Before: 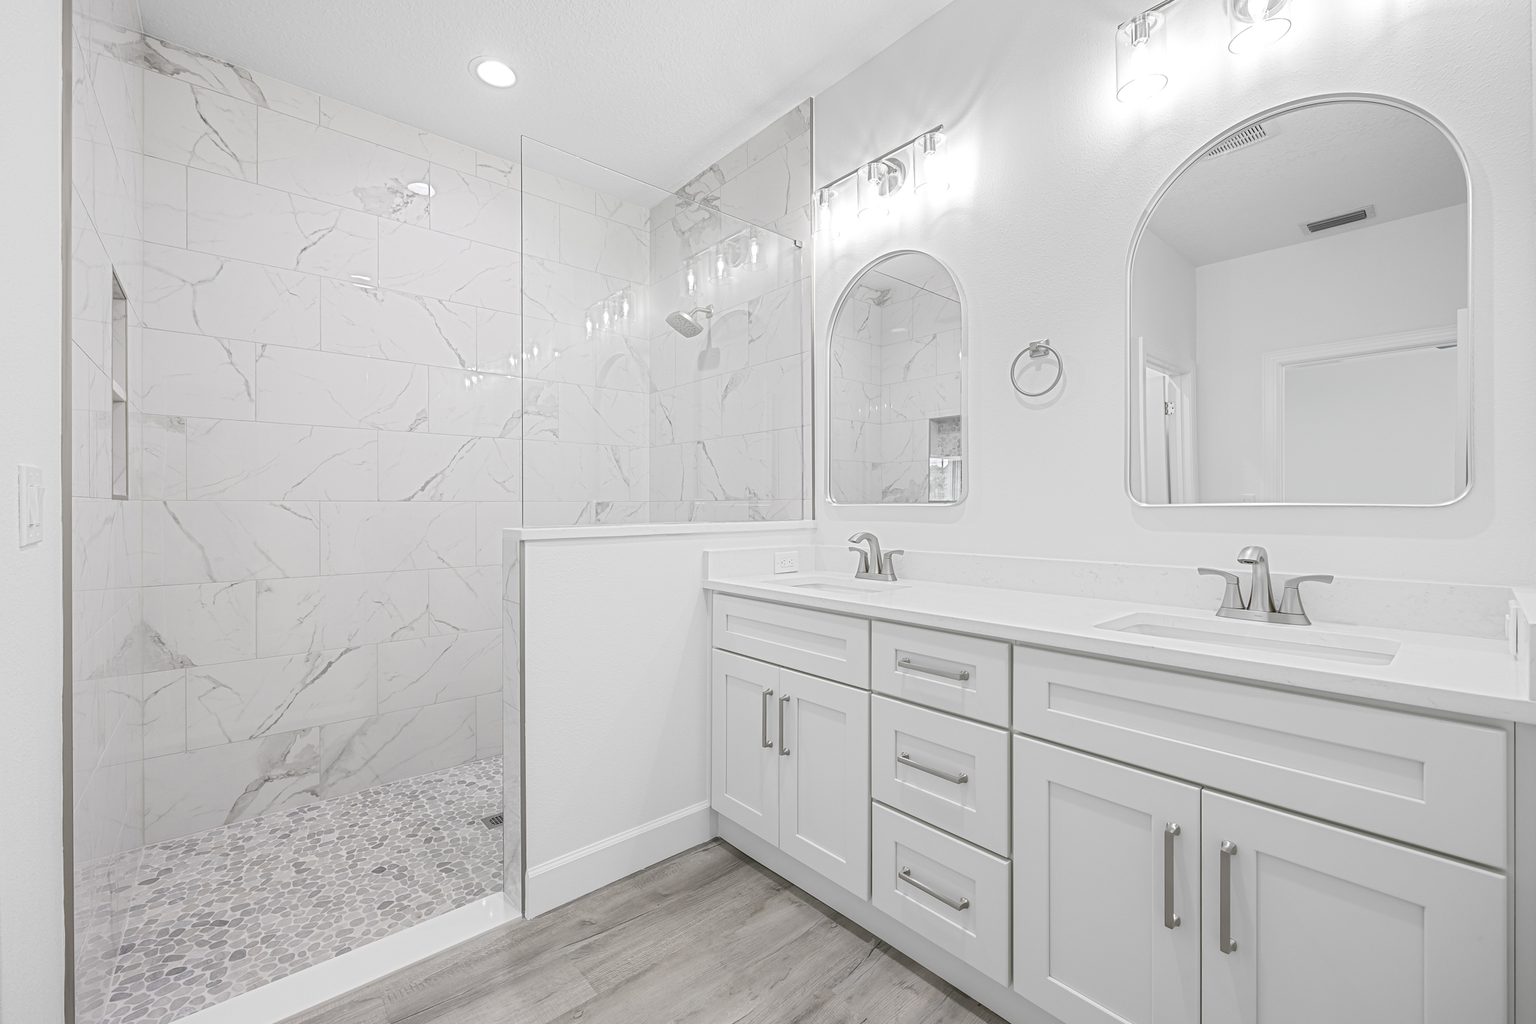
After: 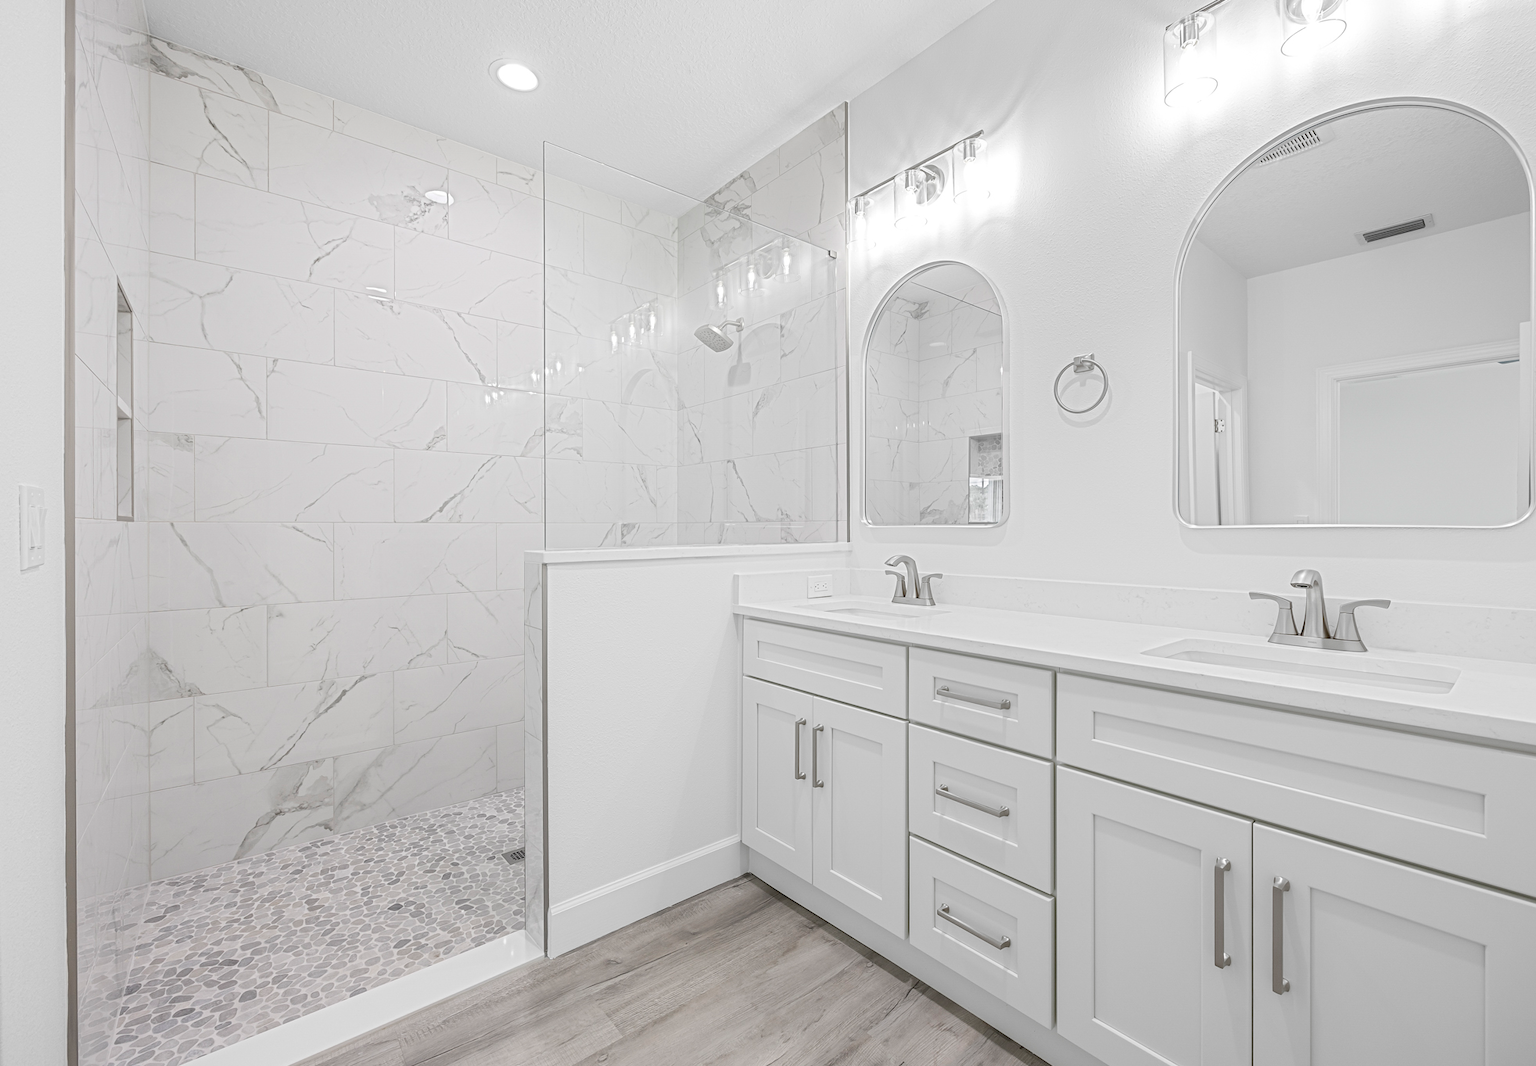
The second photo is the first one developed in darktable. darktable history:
crop: right 4.053%, bottom 0.045%
